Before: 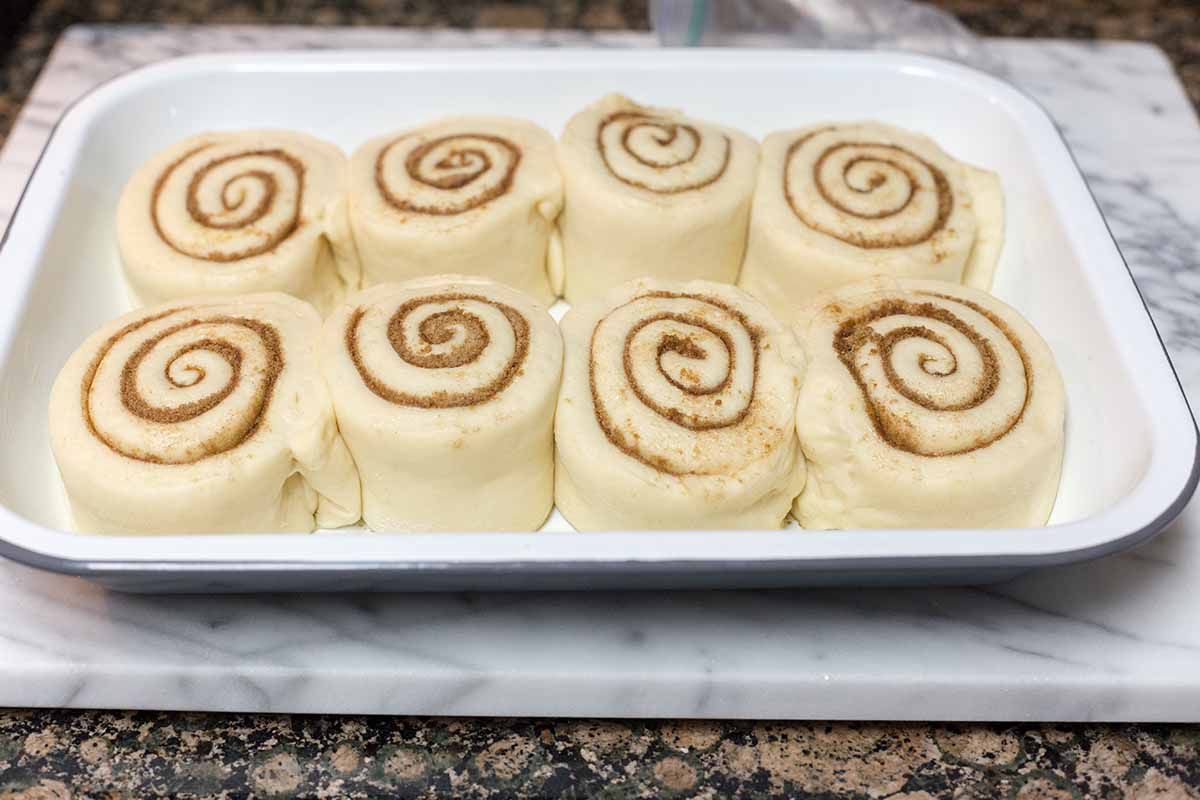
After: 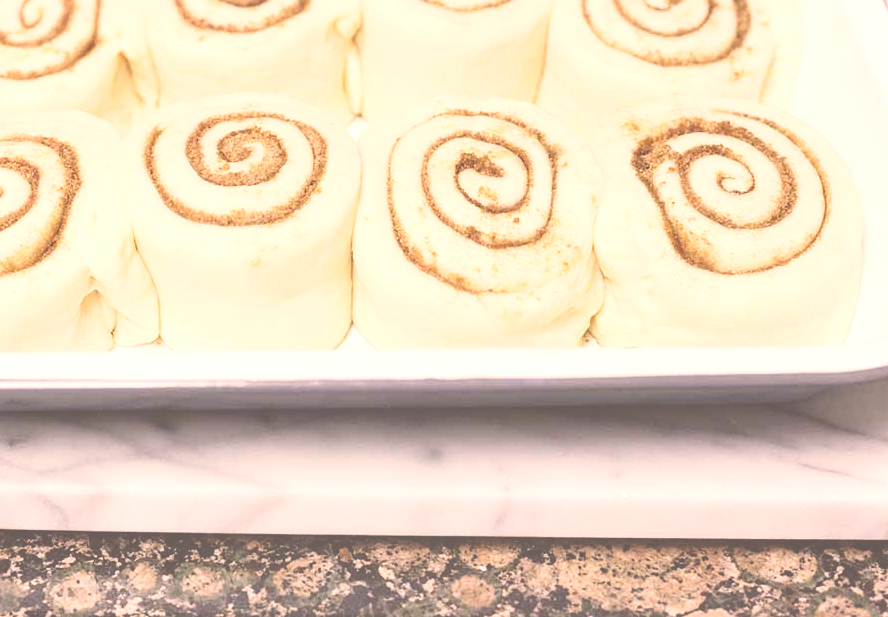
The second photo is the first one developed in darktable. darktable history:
base curve: curves: ch0 [(0, 0) (0.036, 0.025) (0.121, 0.166) (0.206, 0.329) (0.605, 0.79) (1, 1)], preserve colors none
crop: left 16.871%, top 22.857%, right 9.116%
exposure: black level correction -0.071, exposure 0.5 EV, compensate highlight preservation false
color correction: highlights a* 11.96, highlights b* 11.58
shadows and highlights: shadows 37.27, highlights -28.18, soften with gaussian
rgb levels: levels [[0.01, 0.419, 0.839], [0, 0.5, 1], [0, 0.5, 1]]
